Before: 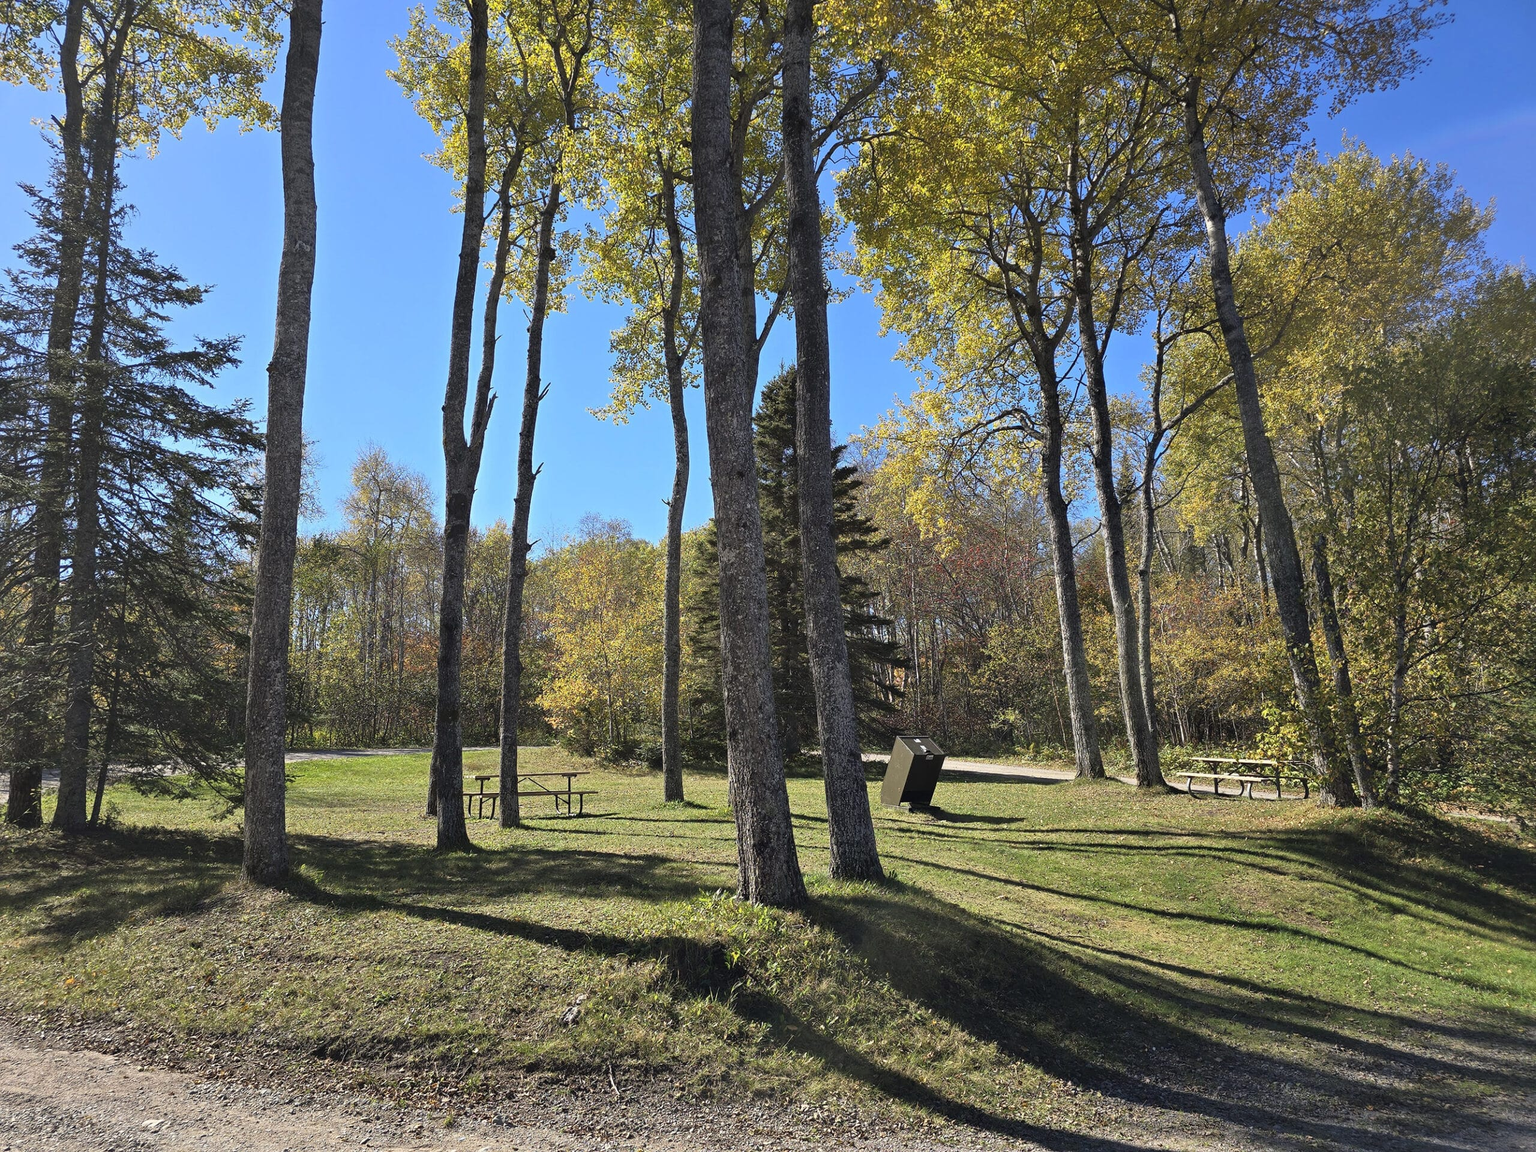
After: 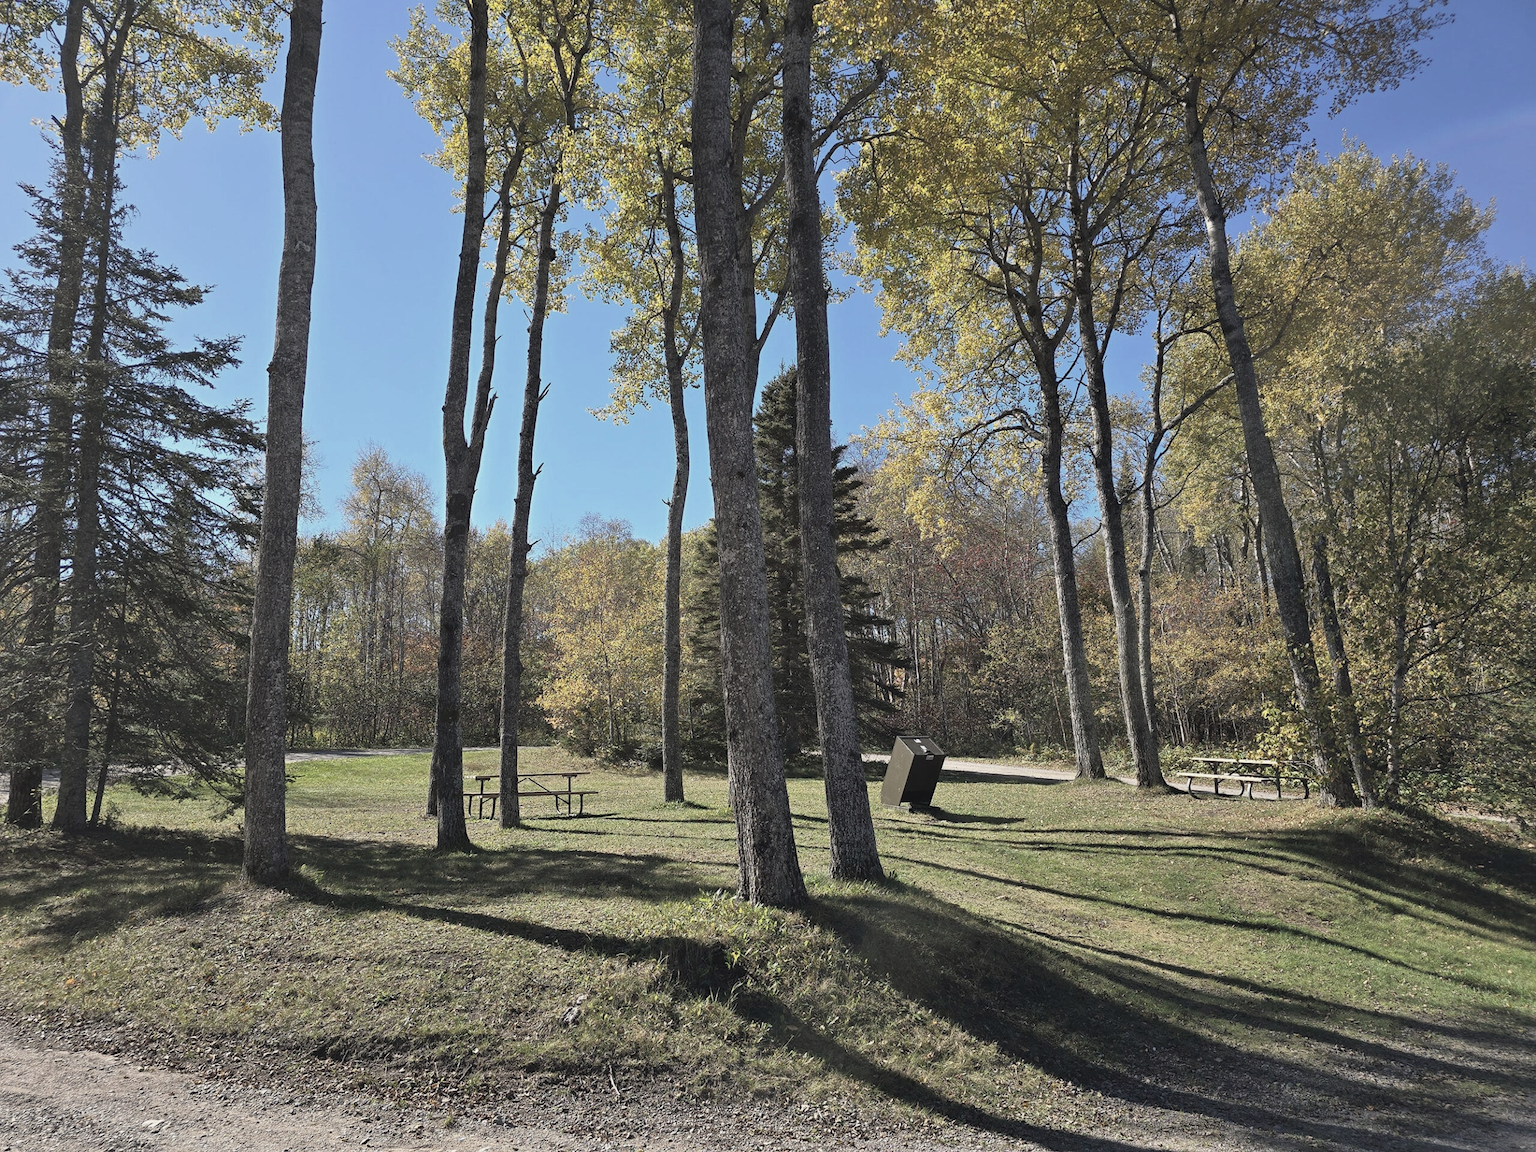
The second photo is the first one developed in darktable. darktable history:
contrast brightness saturation: contrast -0.052, saturation -0.407
color zones: curves: ch1 [(0, 0.469) (0.001, 0.469) (0.12, 0.446) (0.248, 0.469) (0.5, 0.5) (0.748, 0.5) (0.999, 0.469) (1, 0.469)]
